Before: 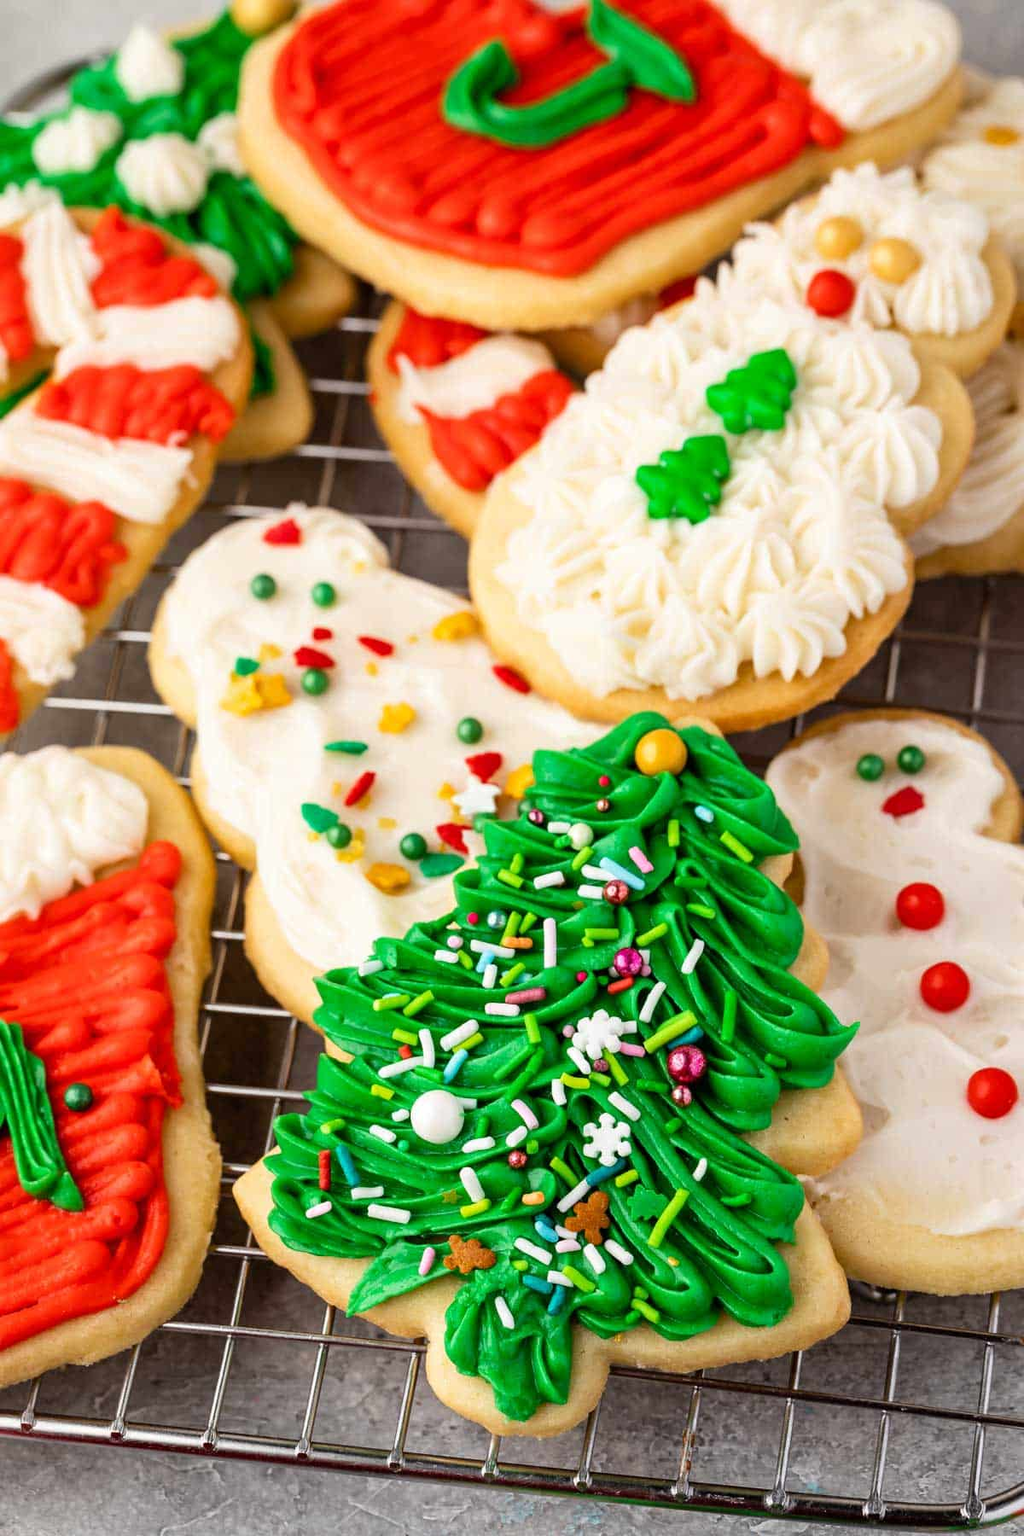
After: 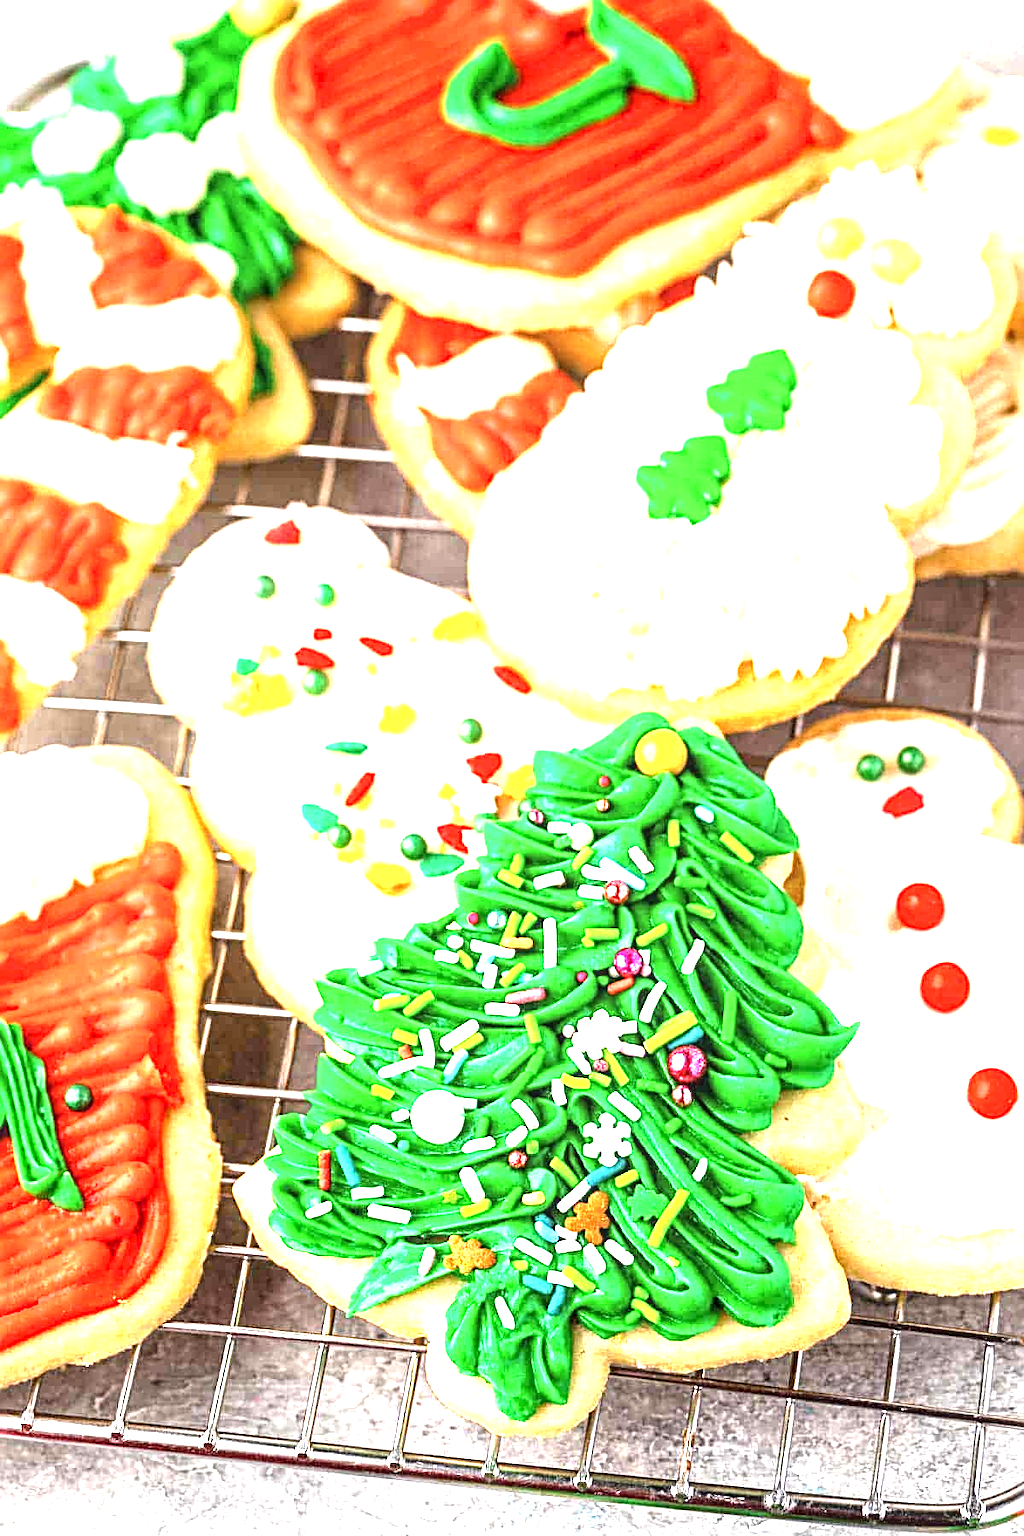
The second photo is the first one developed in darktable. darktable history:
local contrast: detail 130%
sharpen: radius 3.119
contrast brightness saturation: contrast 0.01, saturation -0.05
exposure: exposure 2 EV, compensate exposure bias true, compensate highlight preservation false
